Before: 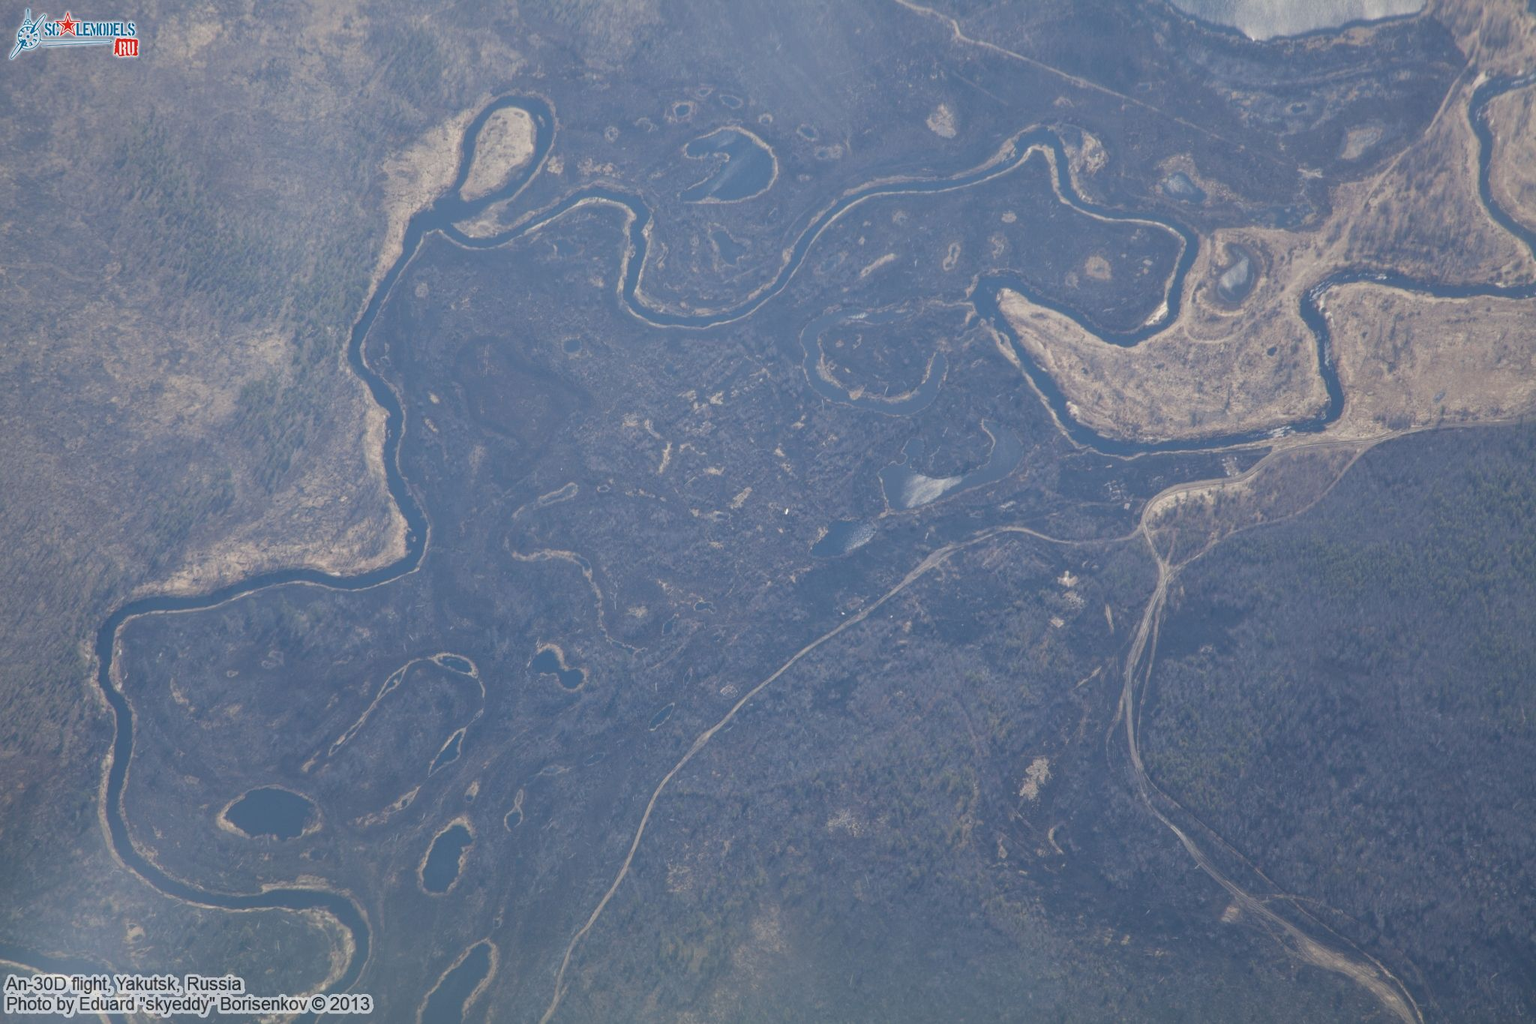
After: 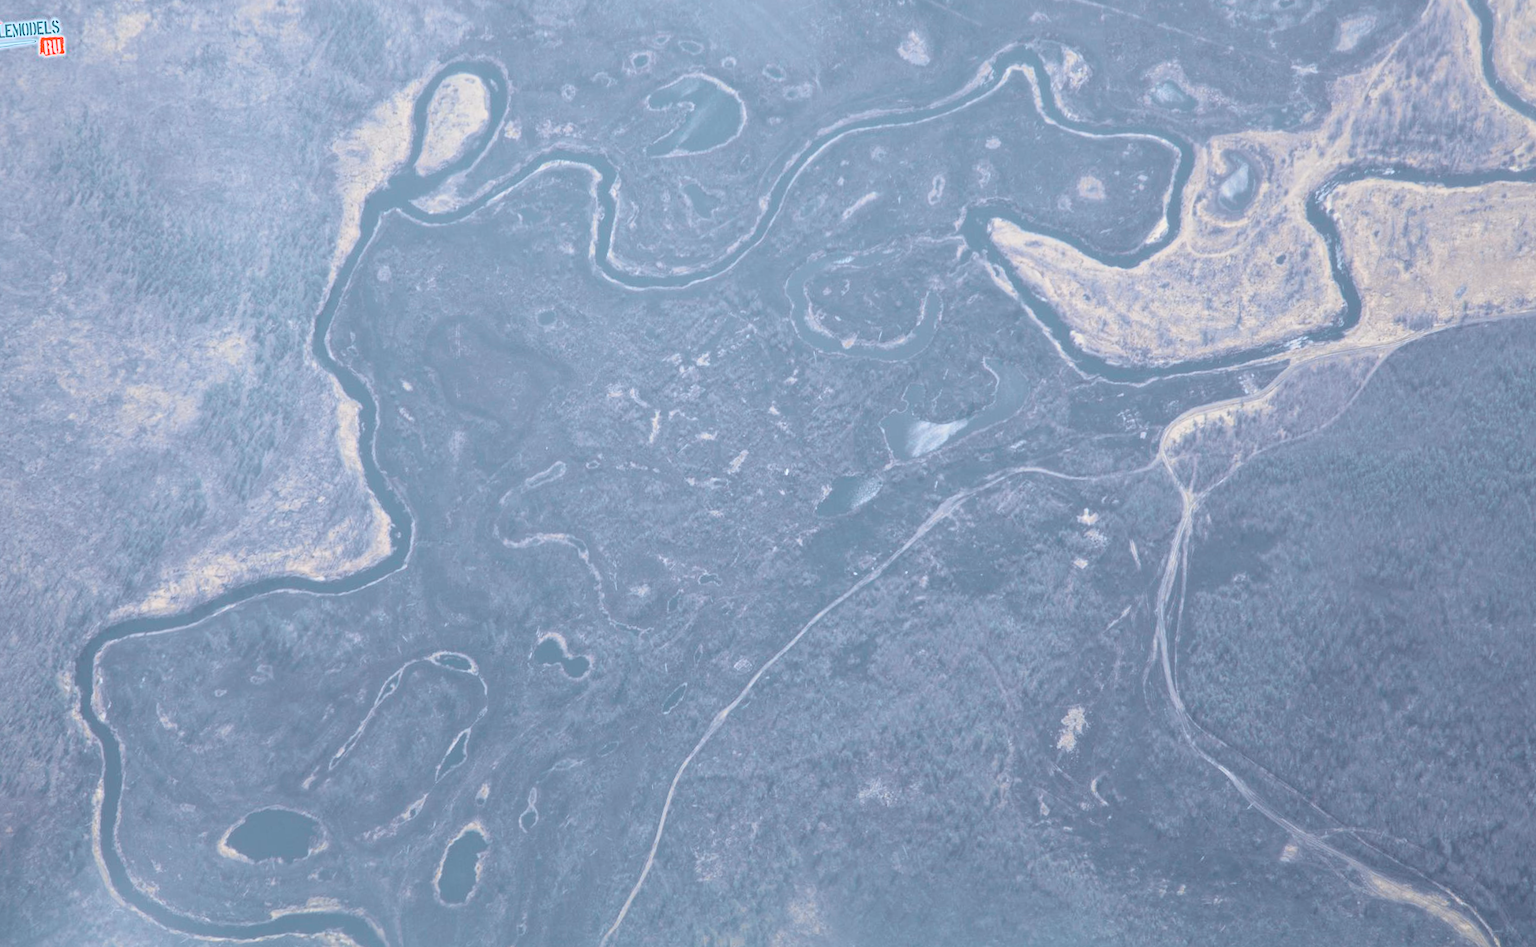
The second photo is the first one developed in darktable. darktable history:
tone curve: curves: ch0 [(0, 0.032) (0.078, 0.052) (0.236, 0.168) (0.43, 0.472) (0.508, 0.566) (0.66, 0.754) (0.79, 0.883) (0.994, 0.974)]; ch1 [(0, 0) (0.161, 0.092) (0.35, 0.33) (0.379, 0.401) (0.456, 0.456) (0.508, 0.501) (0.547, 0.531) (0.573, 0.563) (0.625, 0.602) (0.718, 0.734) (1, 1)]; ch2 [(0, 0) (0.369, 0.427) (0.44, 0.434) (0.502, 0.501) (0.54, 0.537) (0.586, 0.59) (0.621, 0.604) (1, 1)], color space Lab, independent channels, preserve colors none
rotate and perspective: rotation -5°, crop left 0.05, crop right 0.952, crop top 0.11, crop bottom 0.89
contrast brightness saturation: brightness 0.15
color balance: lift [1, 1.015, 1.004, 0.985], gamma [1, 0.958, 0.971, 1.042], gain [1, 0.956, 0.977, 1.044]
